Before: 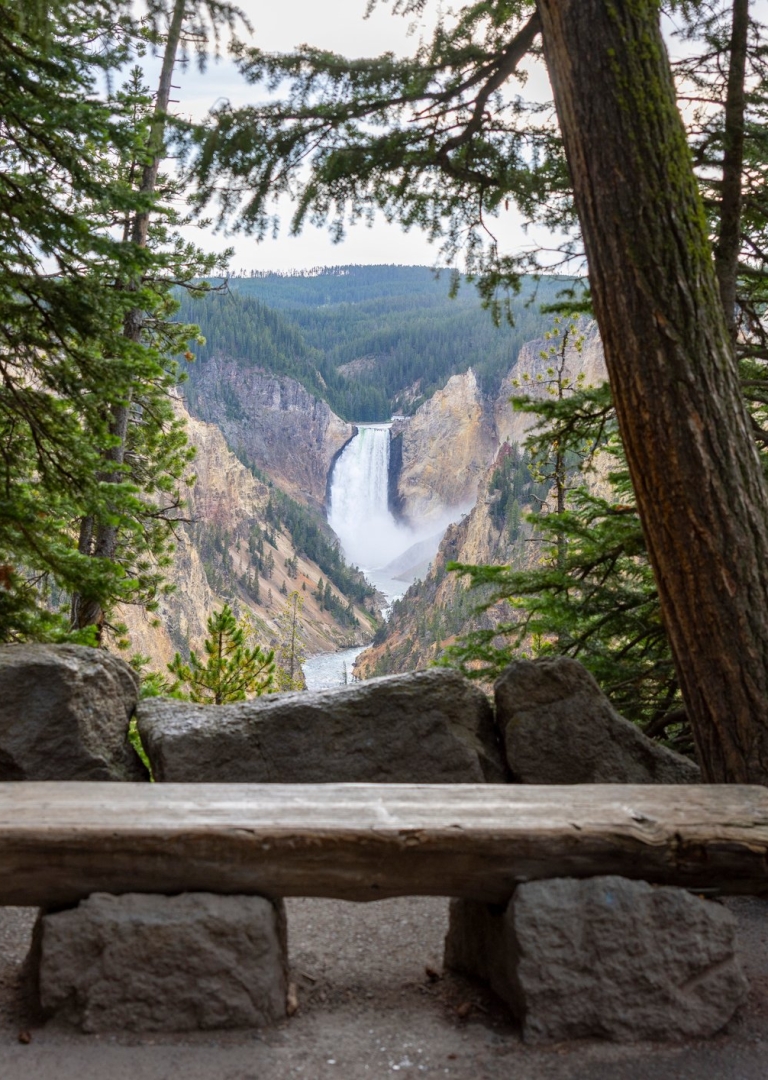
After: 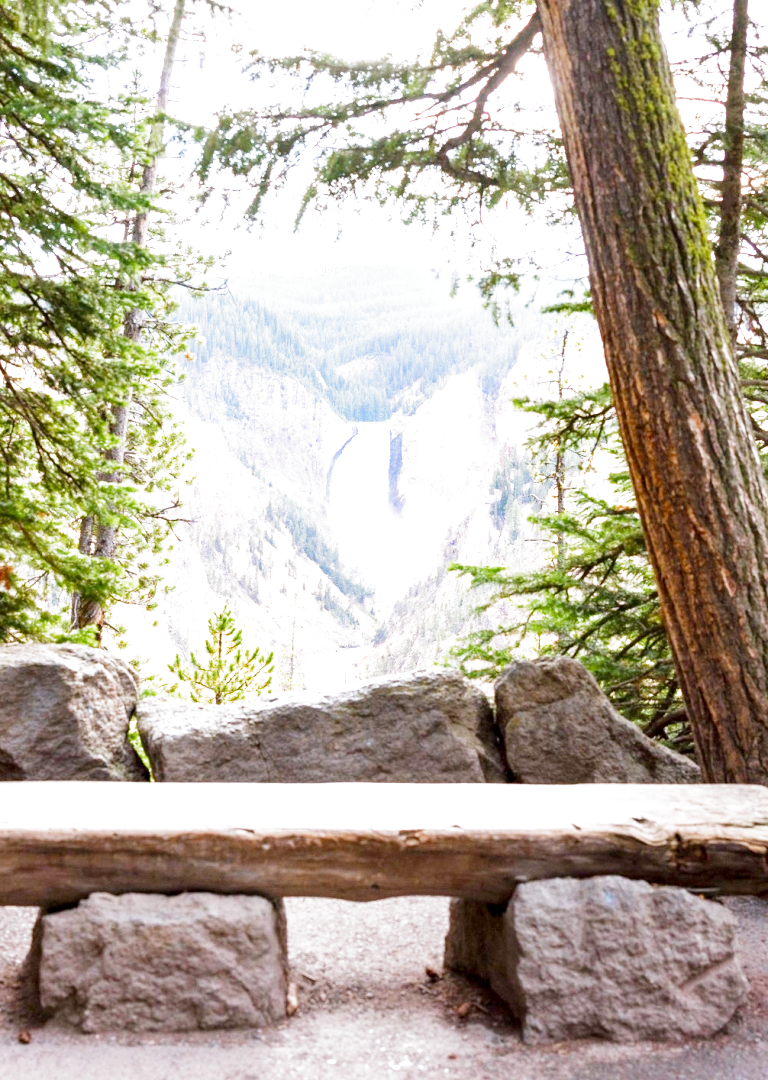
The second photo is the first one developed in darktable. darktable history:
exposure: black level correction 0, exposure 1.675 EV, compensate exposure bias true, compensate highlight preservation false
filmic rgb: middle gray luminance 9.23%, black relative exposure -10.55 EV, white relative exposure 3.45 EV, threshold 6 EV, target black luminance 0%, hardness 5.98, latitude 59.69%, contrast 1.087, highlights saturation mix 5%, shadows ↔ highlights balance 29.23%, add noise in highlights 0, preserve chrominance no, color science v3 (2019), use custom middle-gray values true, iterations of high-quality reconstruction 0, contrast in highlights soft, enable highlight reconstruction true
white balance: red 1.05, blue 1.072
